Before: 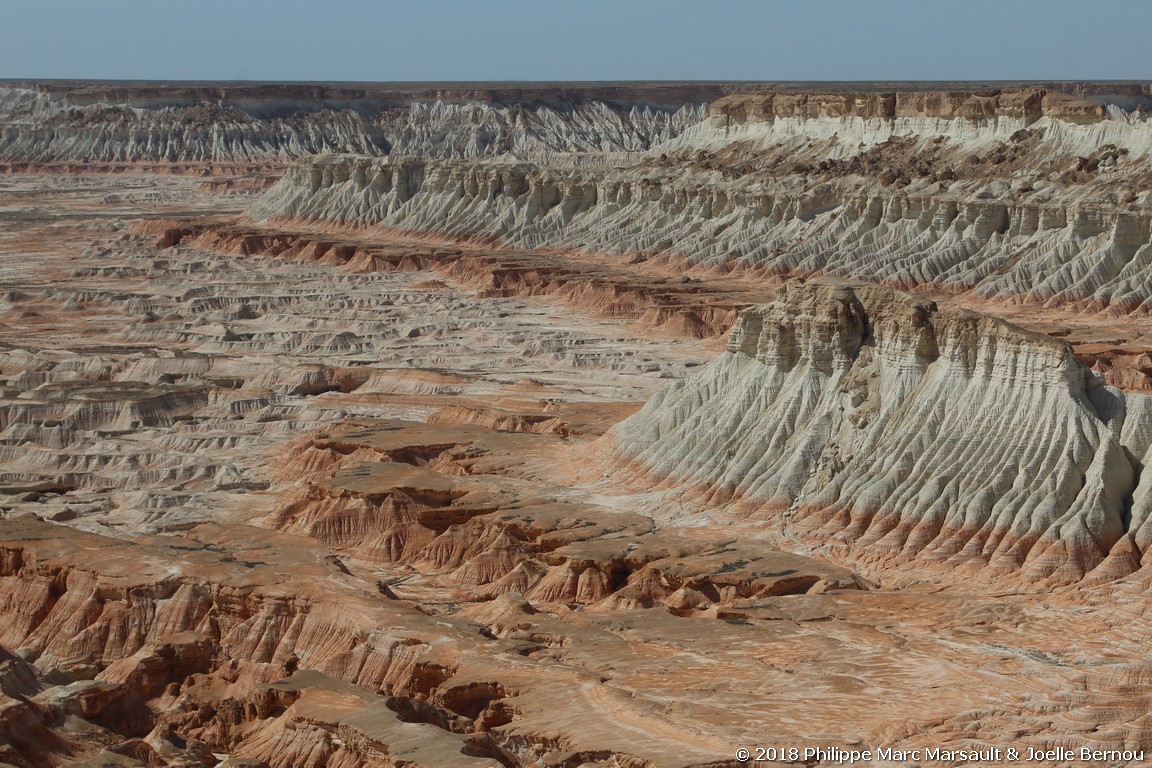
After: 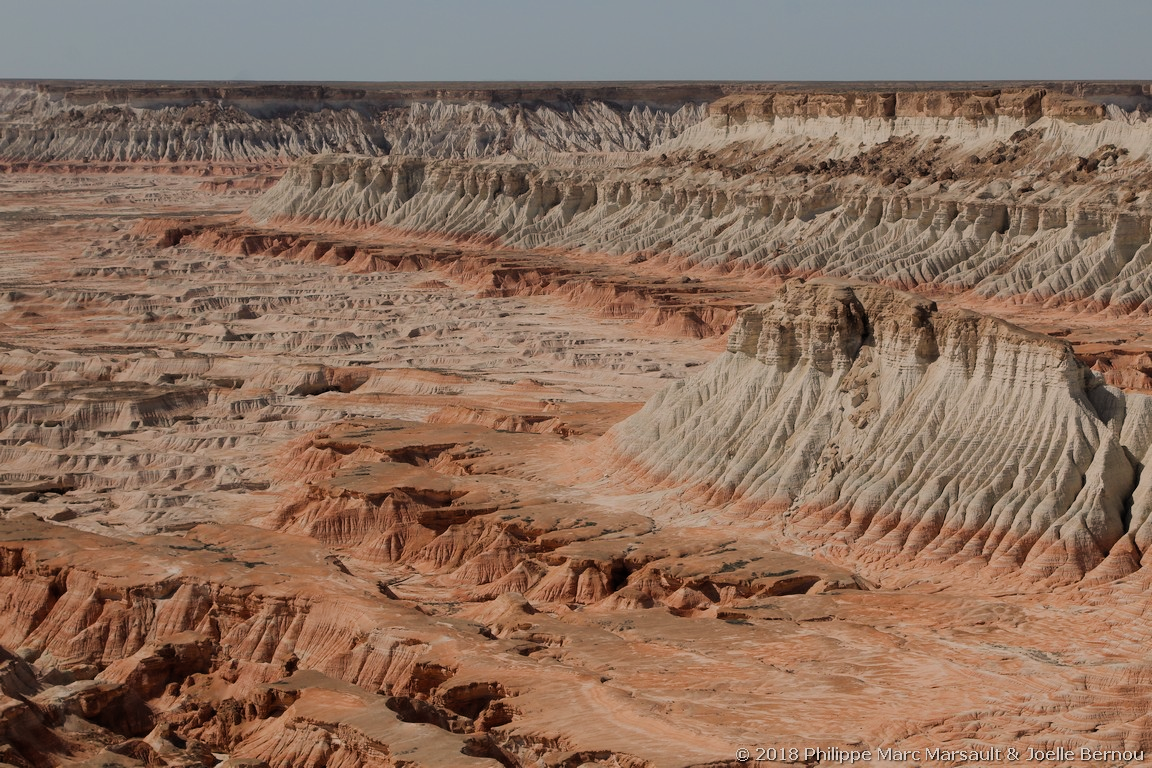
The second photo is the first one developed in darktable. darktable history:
filmic rgb: black relative exposure -6.98 EV, white relative exposure 5.63 EV, hardness 2.86
white balance: red 1.127, blue 0.943
